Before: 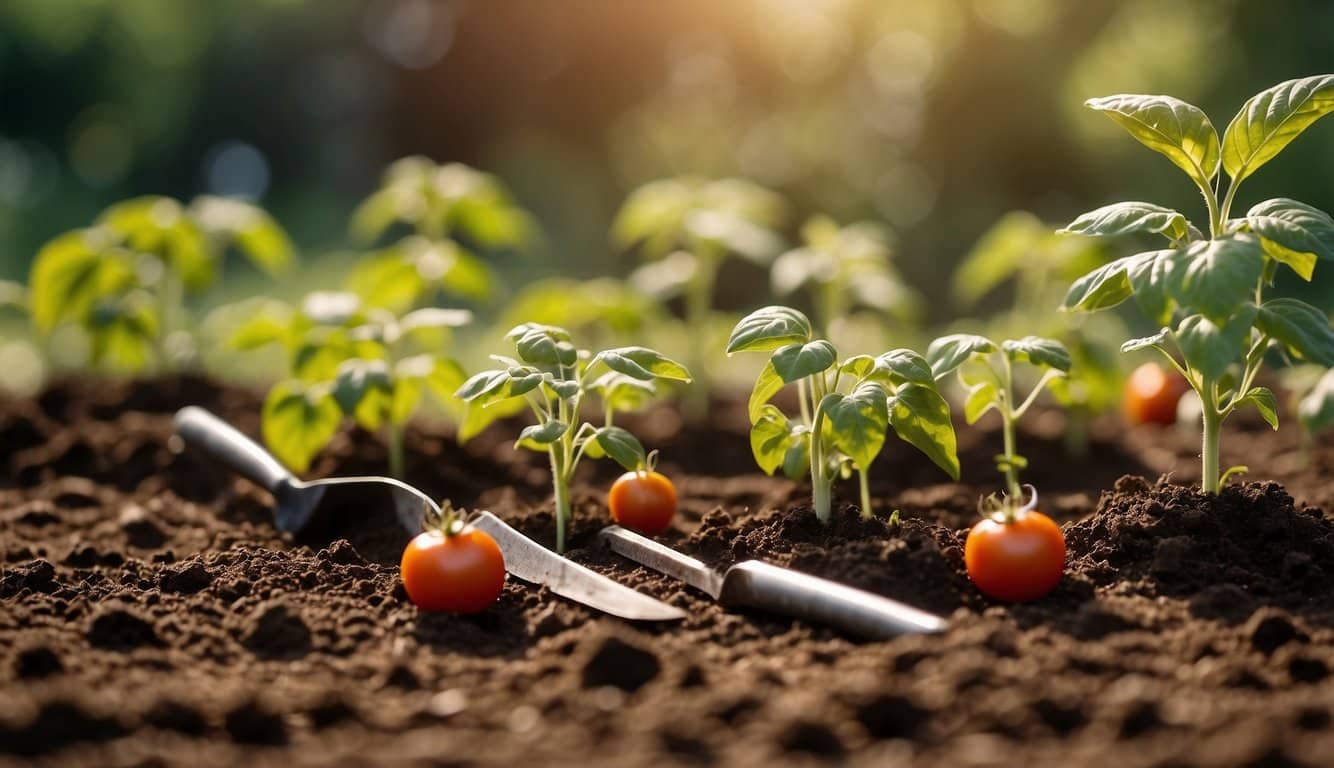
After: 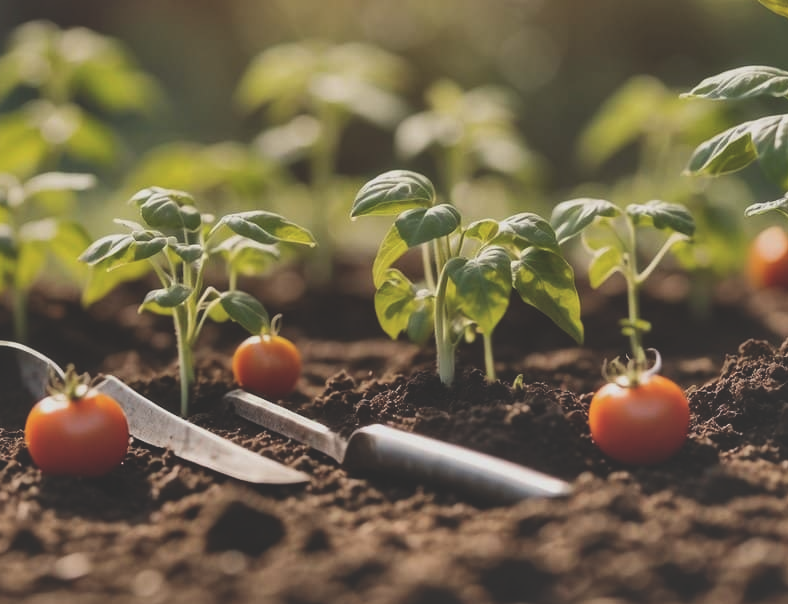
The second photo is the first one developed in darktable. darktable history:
local contrast: mode bilateral grid, contrast 20, coarseness 50, detail 120%, midtone range 0.2
crop and rotate: left 28.256%, top 17.734%, right 12.656%, bottom 3.573%
exposure: black level correction -0.036, exposure -0.497 EV, compensate highlight preservation false
shadows and highlights: white point adjustment 0.1, highlights -70, soften with gaussian
